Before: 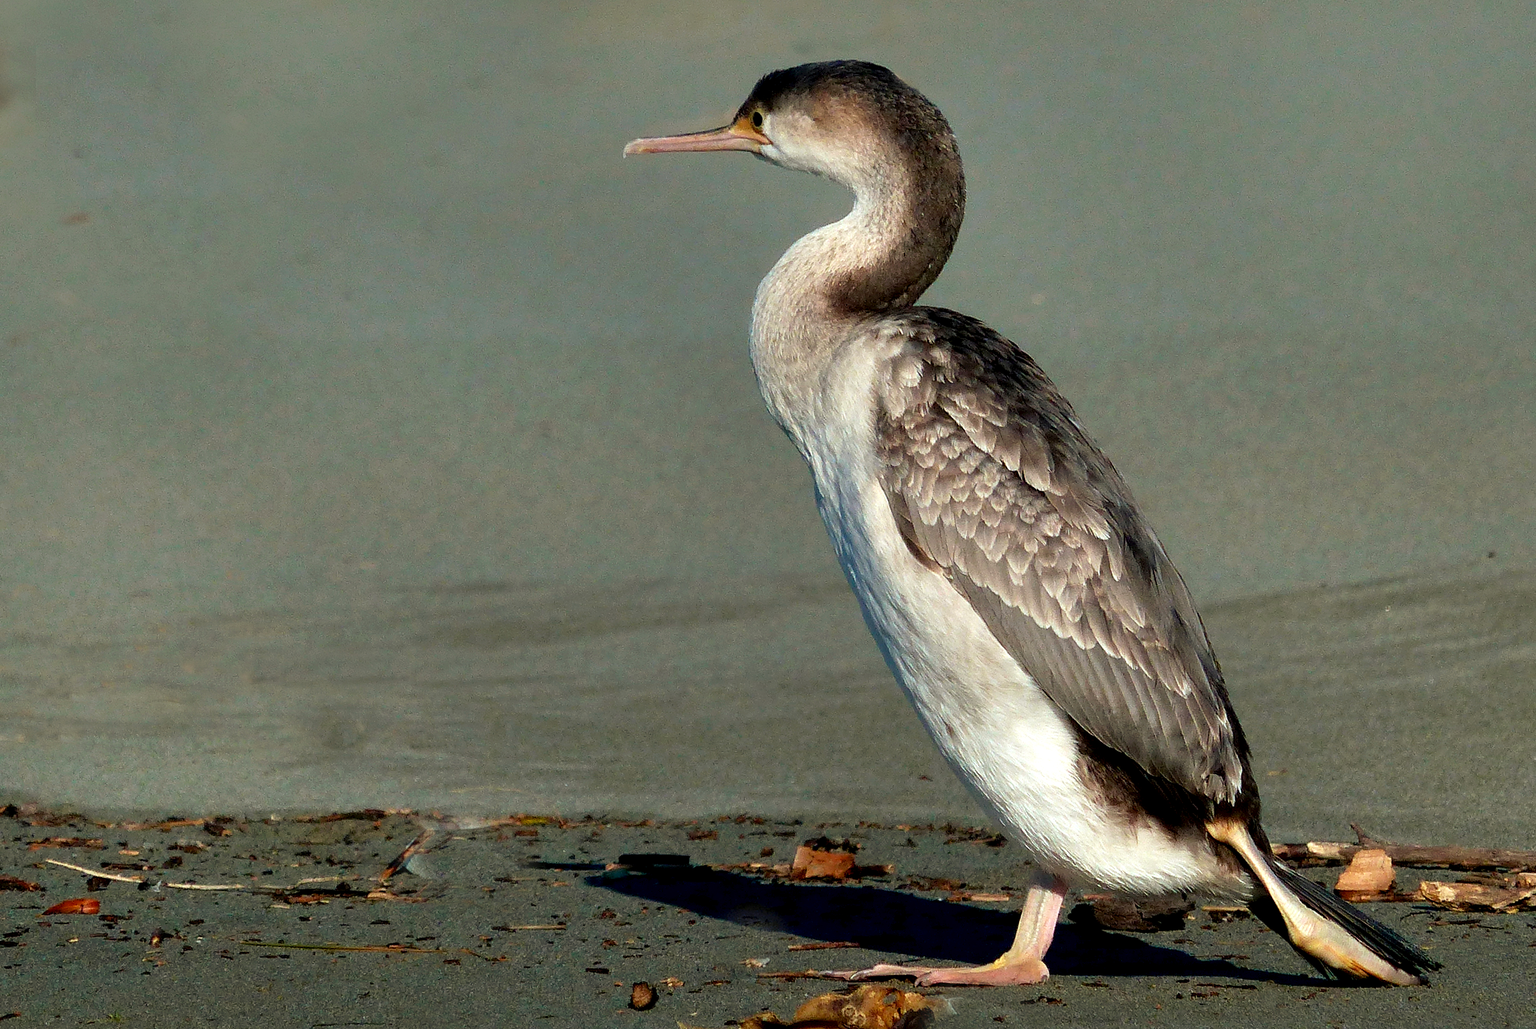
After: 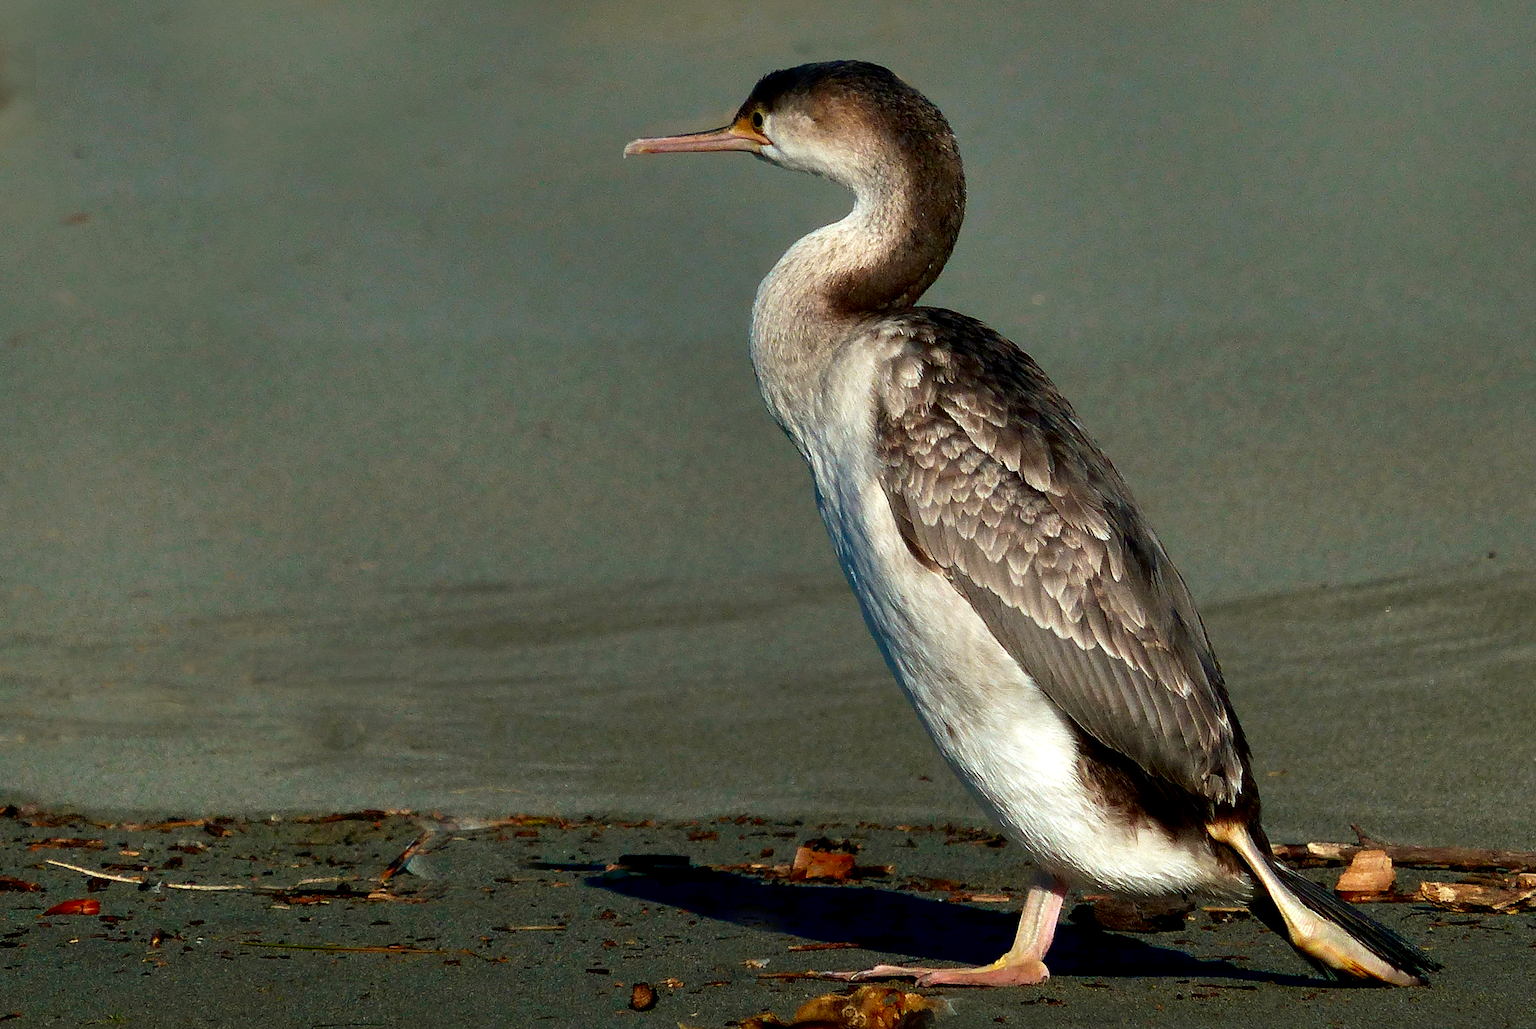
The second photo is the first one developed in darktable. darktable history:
contrast brightness saturation: contrast 0.07, brightness -0.137, saturation 0.113
